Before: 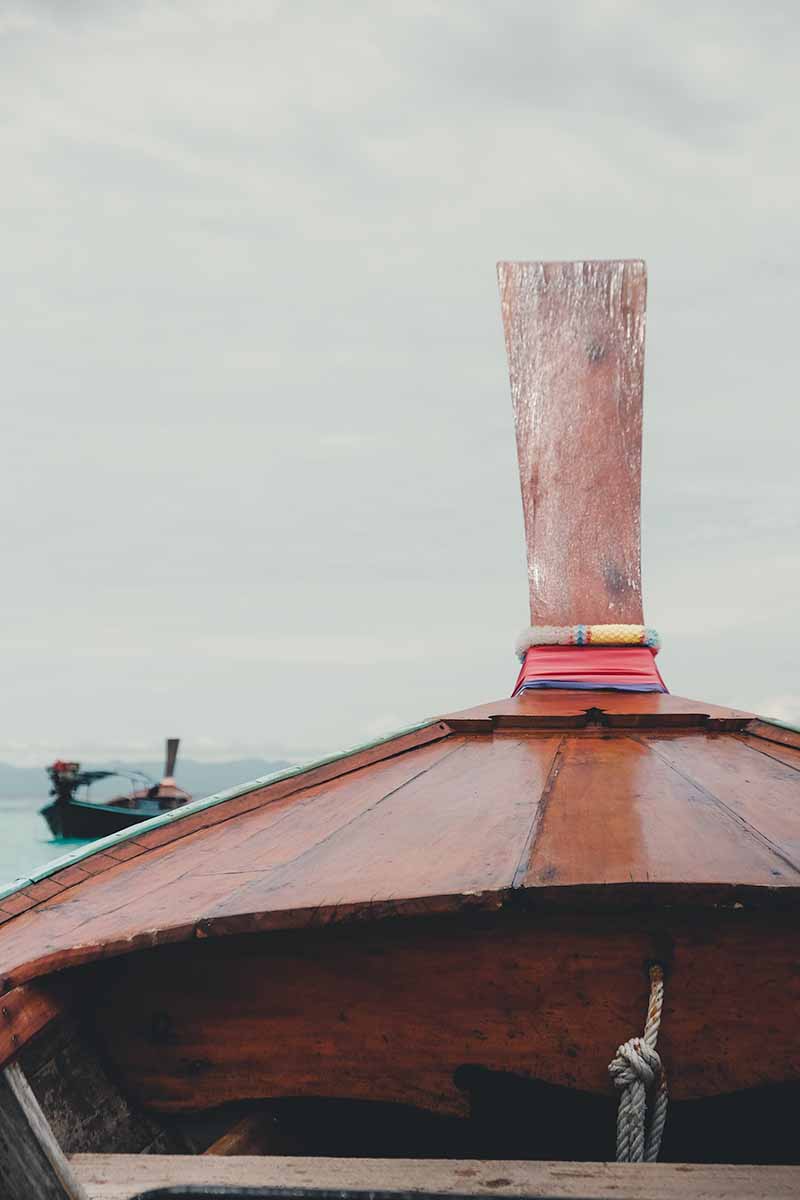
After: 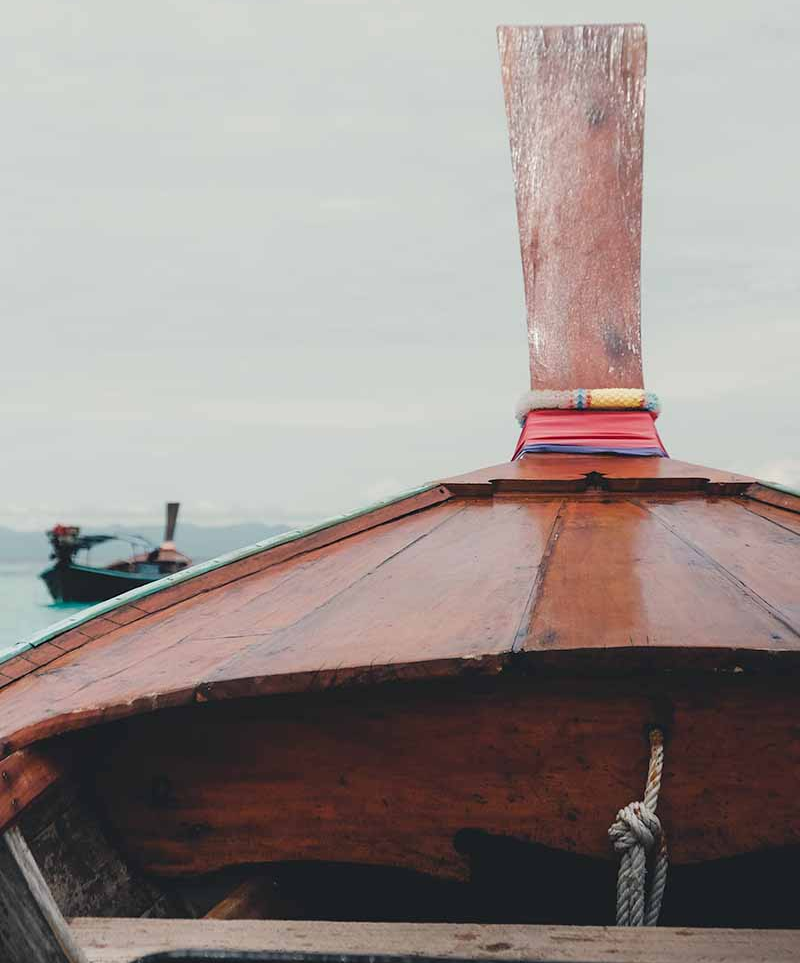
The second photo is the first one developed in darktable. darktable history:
exposure: black level correction 0.001, compensate highlight preservation false
color calibration: illuminant same as pipeline (D50), adaptation XYZ, x 0.346, y 0.358, temperature 5022.11 K
crop and rotate: top 19.729%
